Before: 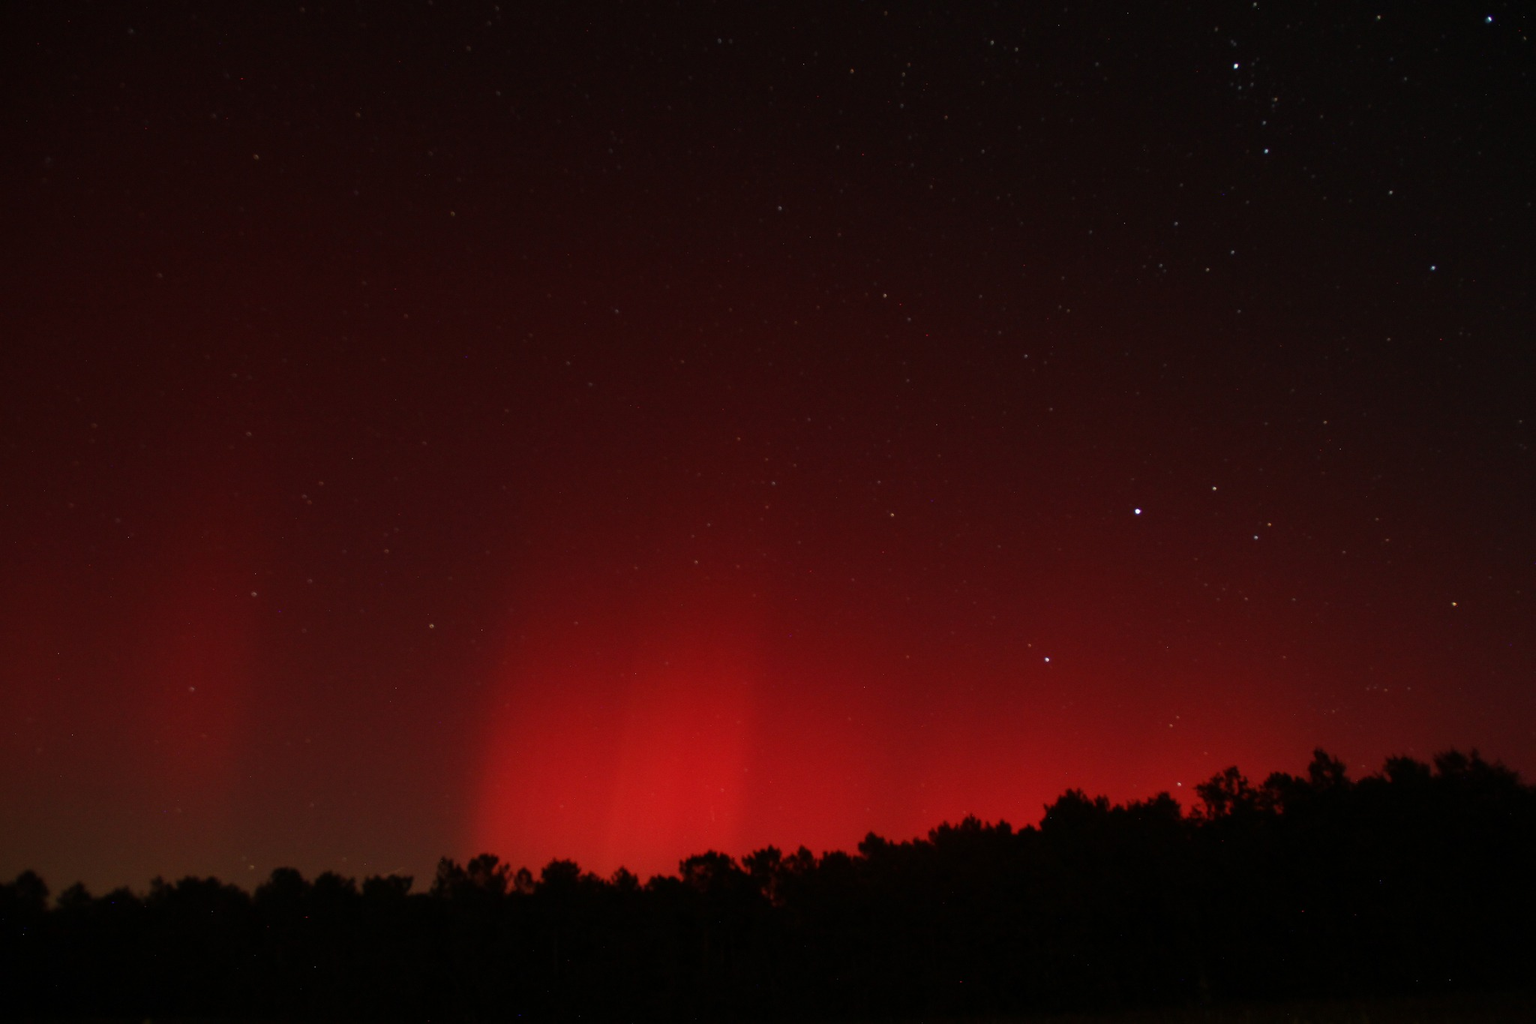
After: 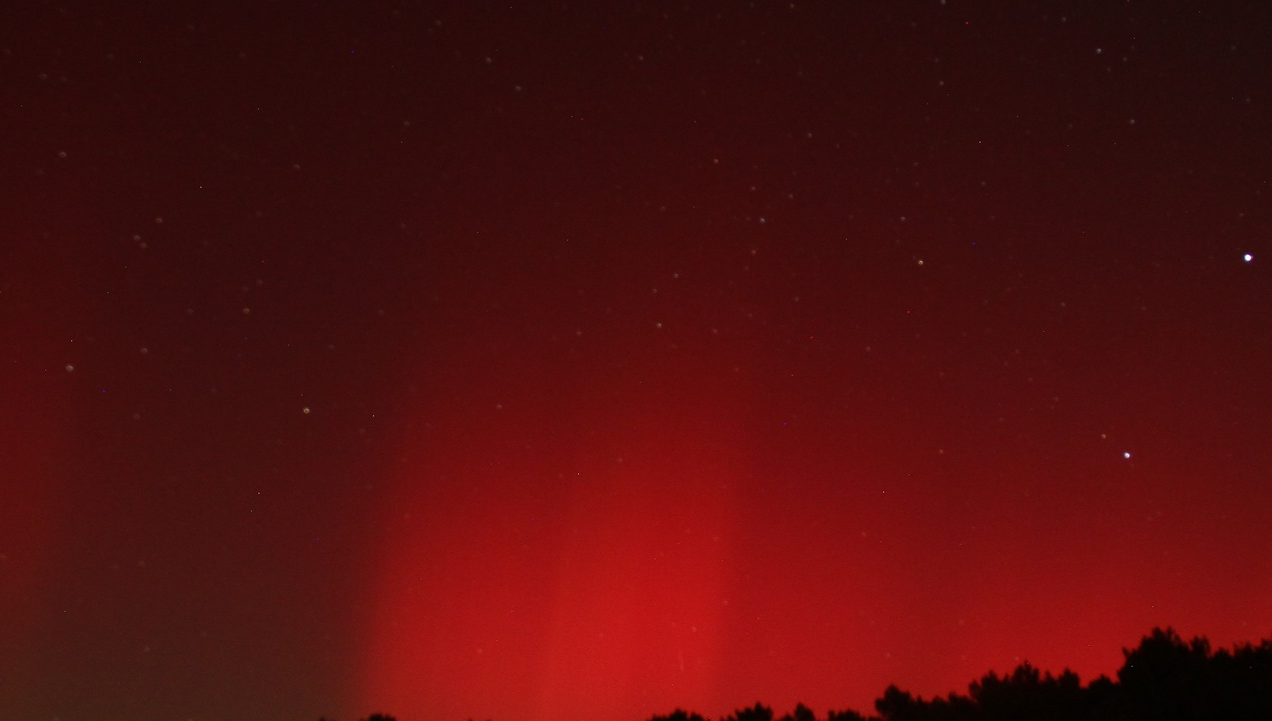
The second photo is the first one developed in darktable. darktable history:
crop: left 13.177%, top 31.096%, right 24.677%, bottom 16.042%
